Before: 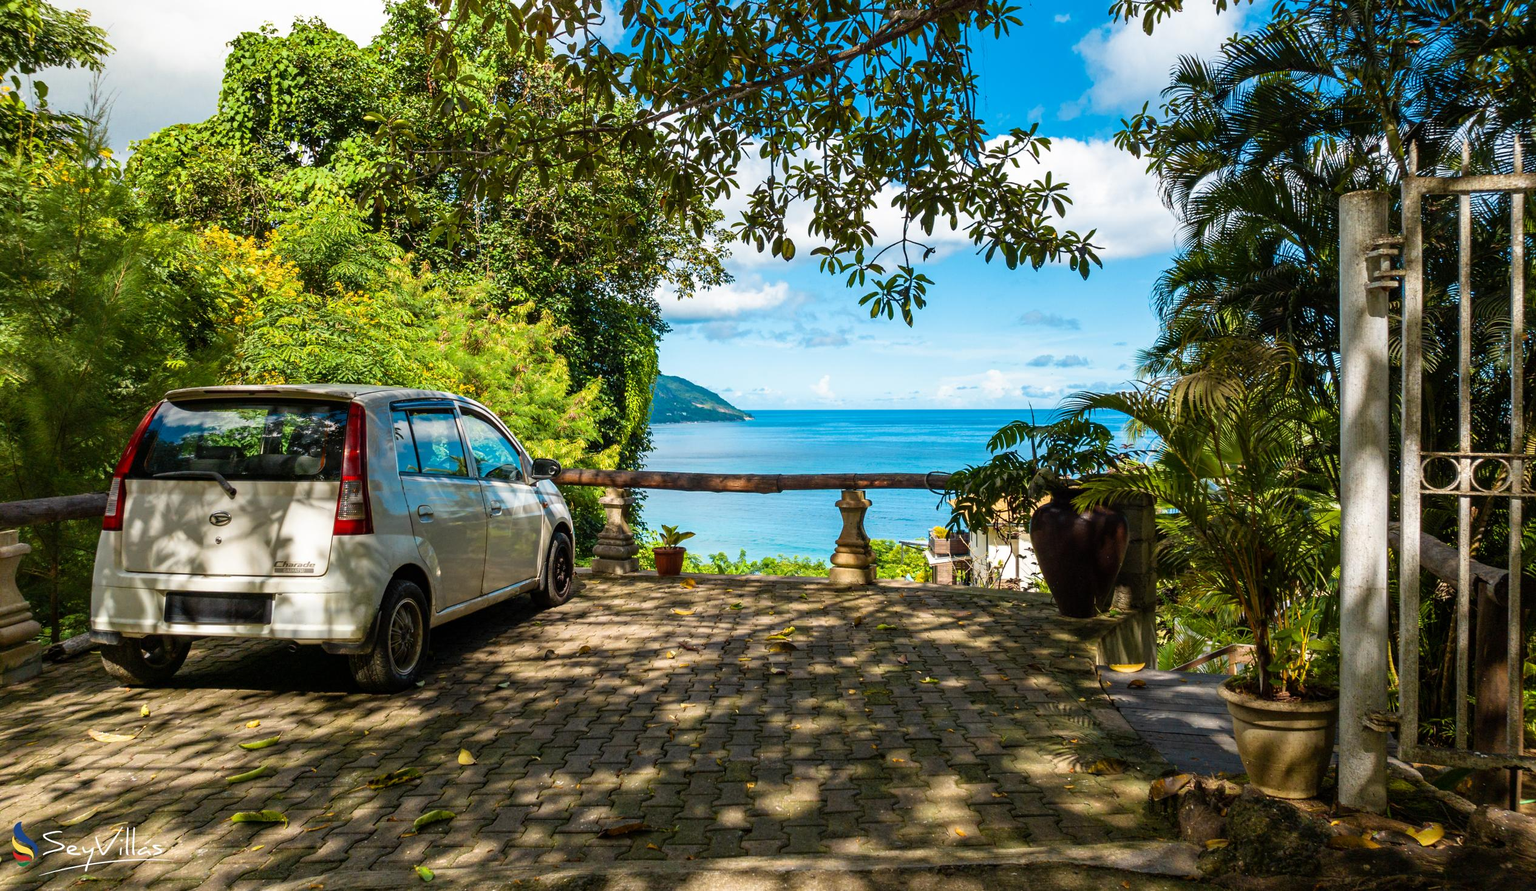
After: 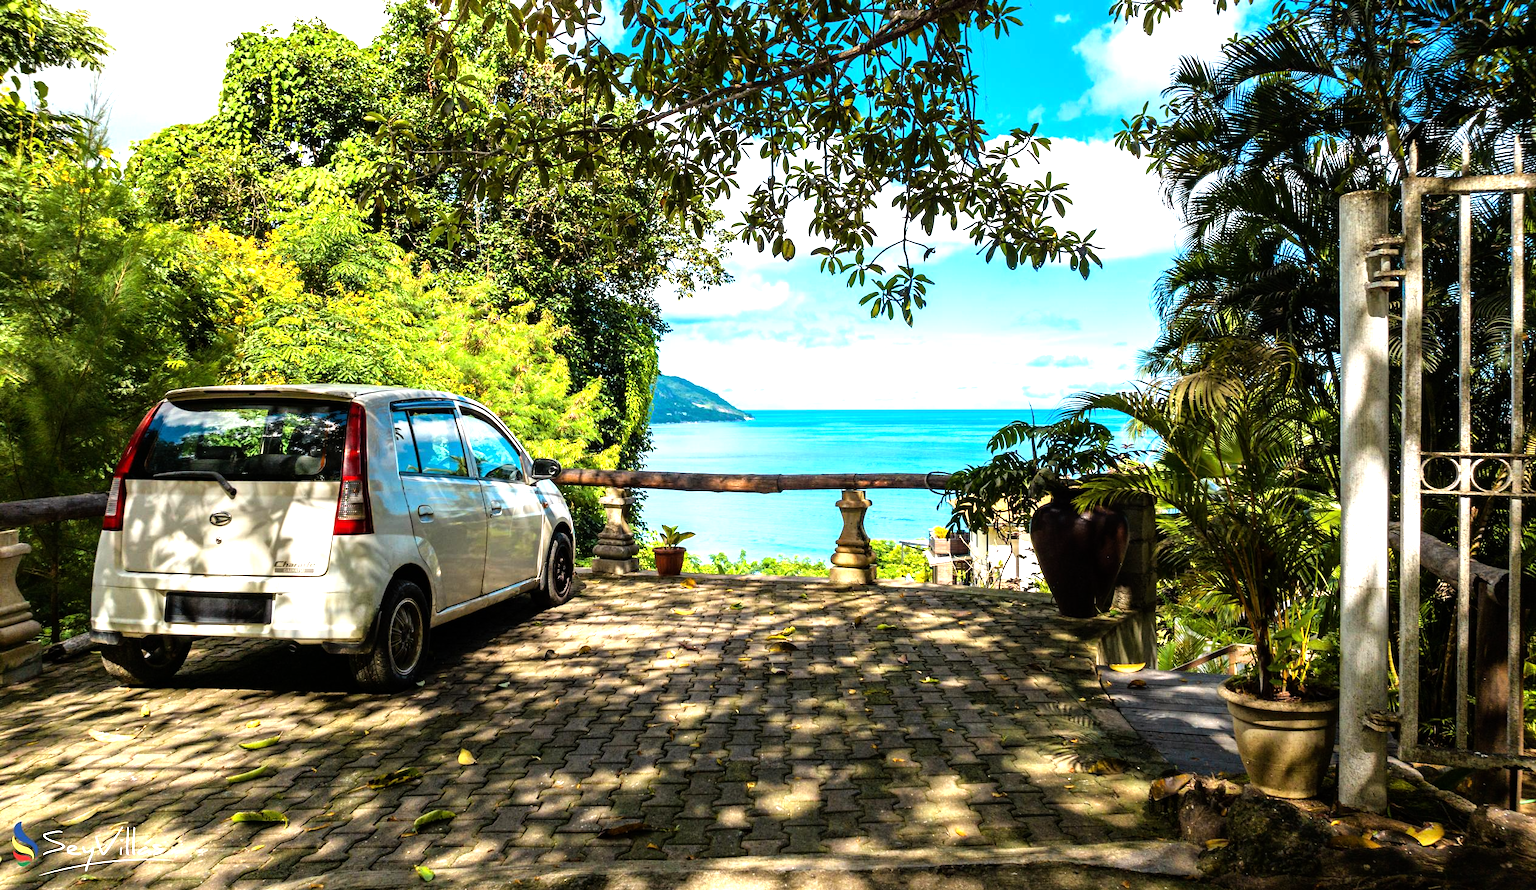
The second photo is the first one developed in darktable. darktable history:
tone equalizer: -8 EV -1.06 EV, -7 EV -1.04 EV, -6 EV -0.854 EV, -5 EV -0.616 EV, -3 EV 0.545 EV, -2 EV 0.879 EV, -1 EV 1.01 EV, +0 EV 1.06 EV
